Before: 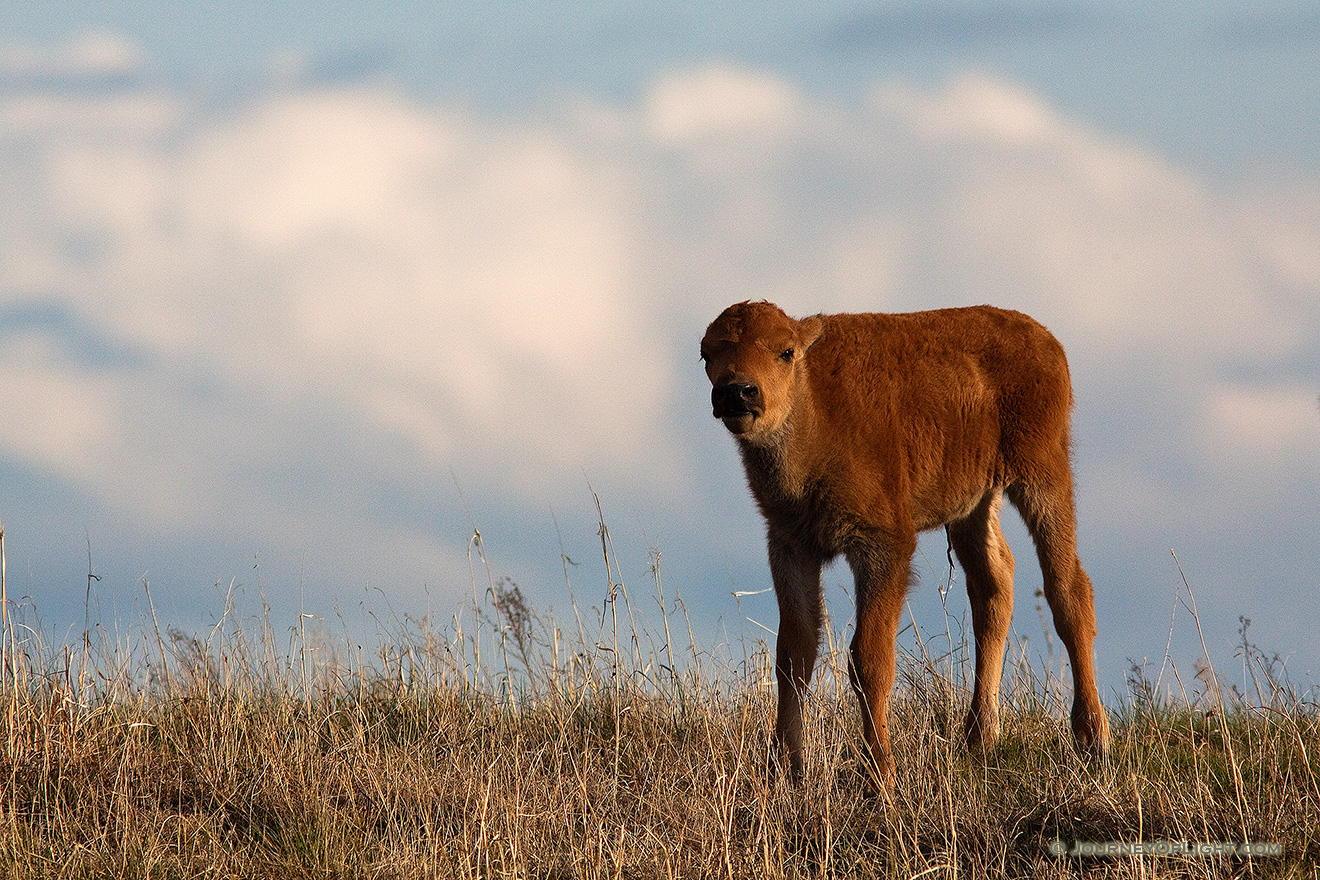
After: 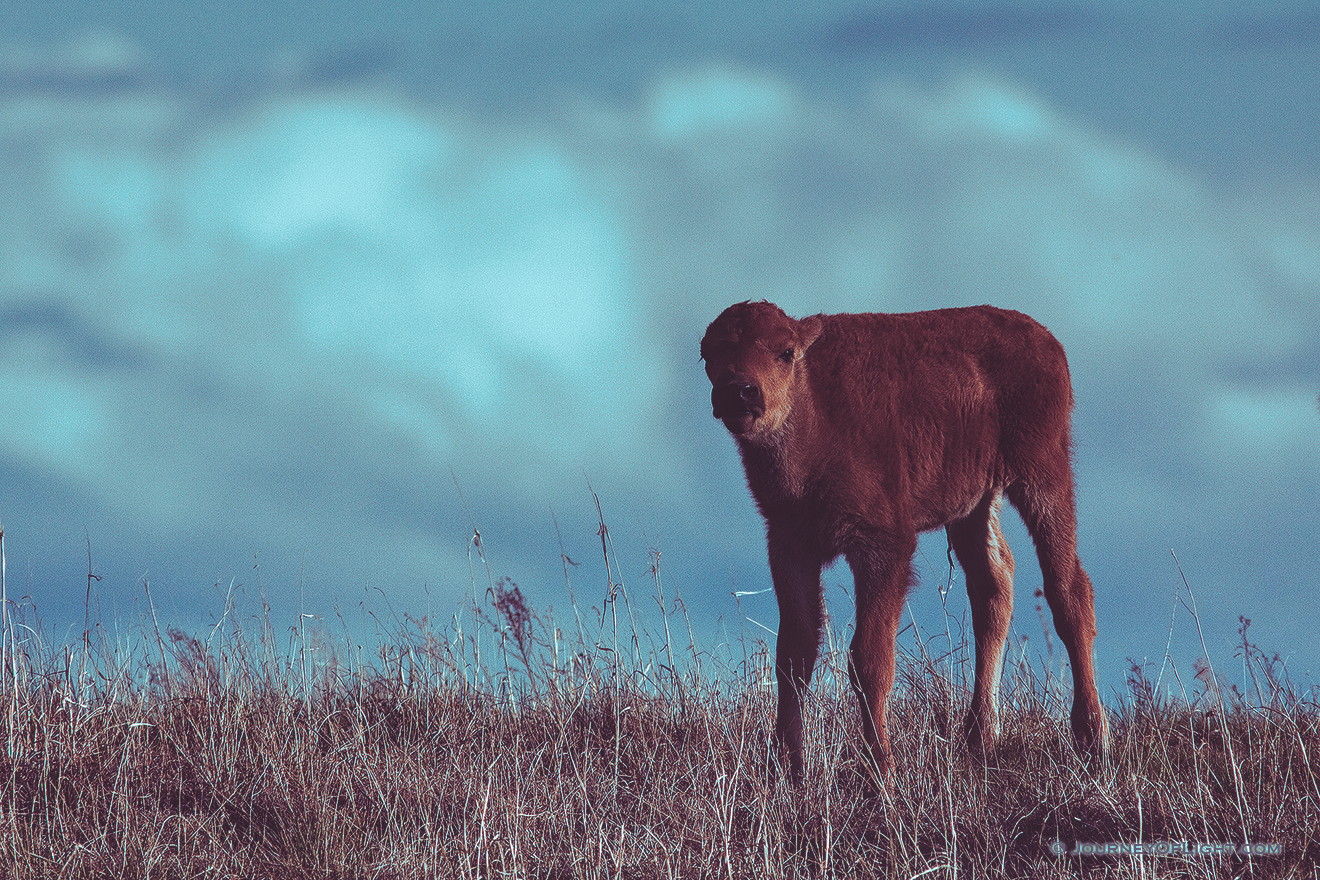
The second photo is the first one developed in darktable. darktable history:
local contrast: detail 130%
white balance: red 1.127, blue 0.943
split-toning: shadows › hue 327.6°, highlights › hue 198°, highlights › saturation 0.55, balance -21.25, compress 0%
rgb curve: curves: ch0 [(0, 0.186) (0.314, 0.284) (0.576, 0.466) (0.805, 0.691) (0.936, 0.886)]; ch1 [(0, 0.186) (0.314, 0.284) (0.581, 0.534) (0.771, 0.746) (0.936, 0.958)]; ch2 [(0, 0.216) (0.275, 0.39) (1, 1)], mode RGB, independent channels, compensate middle gray true, preserve colors none
graduated density: on, module defaults
